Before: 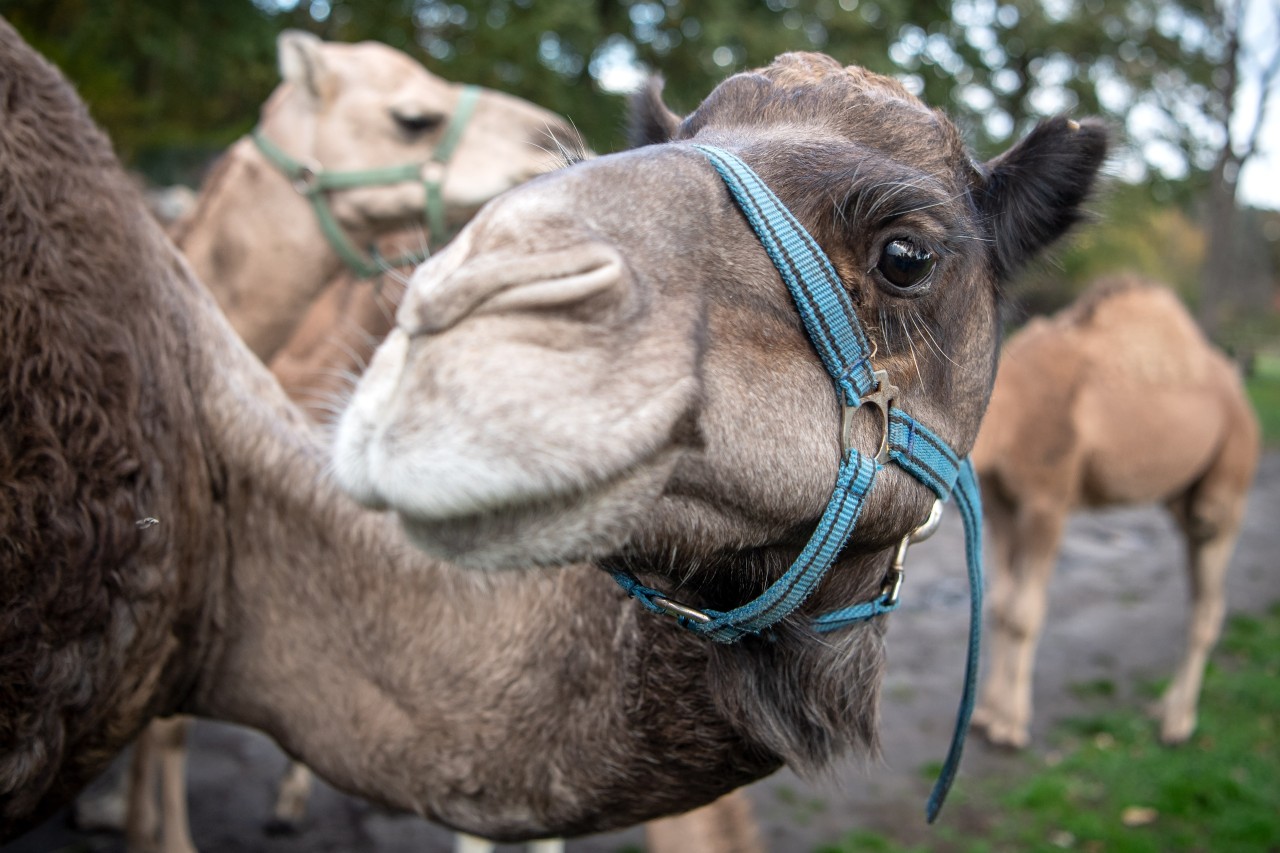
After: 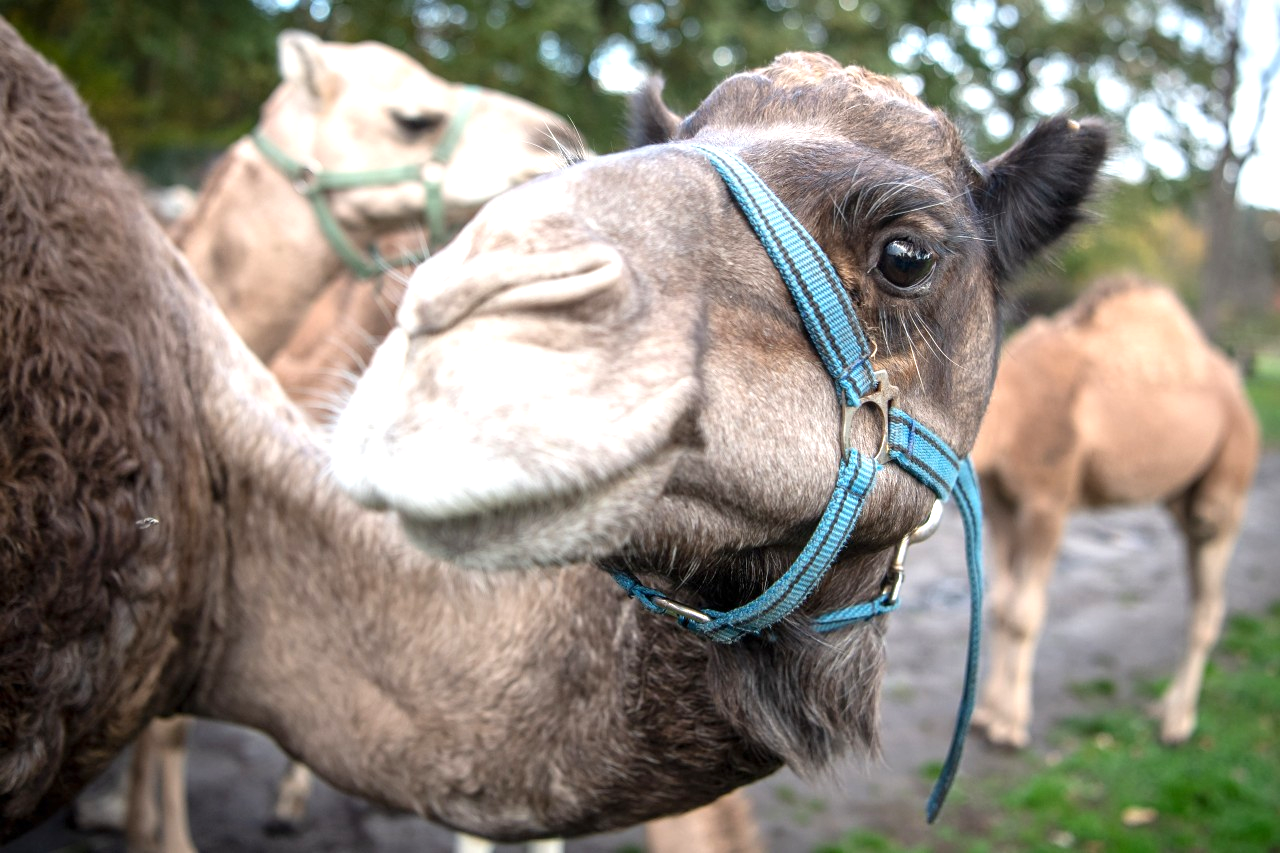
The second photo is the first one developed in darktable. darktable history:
exposure: exposure 0.7 EV, compensate highlight preservation false
white balance: emerald 1
